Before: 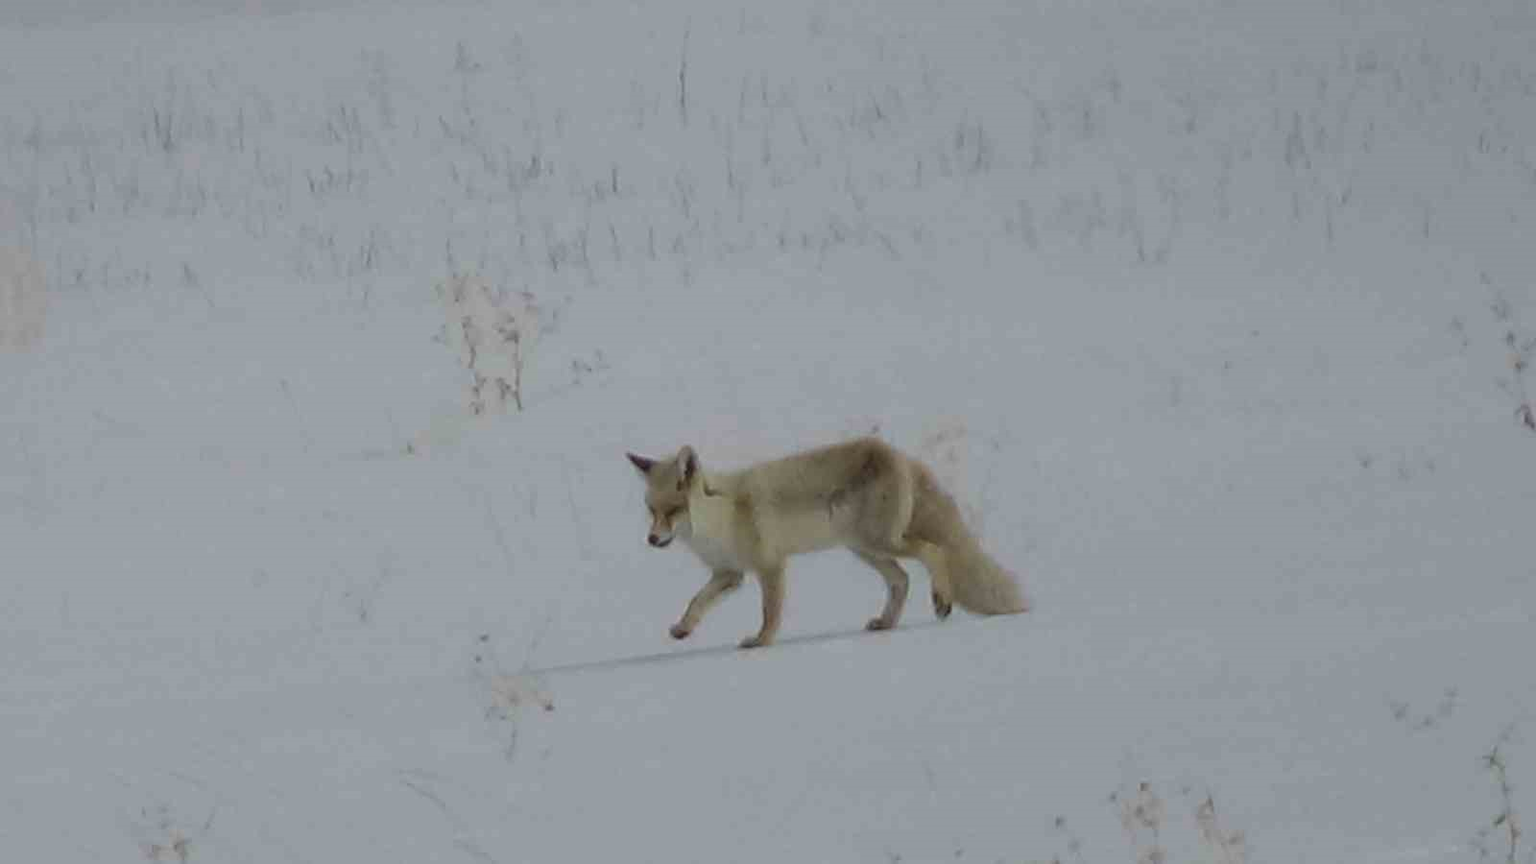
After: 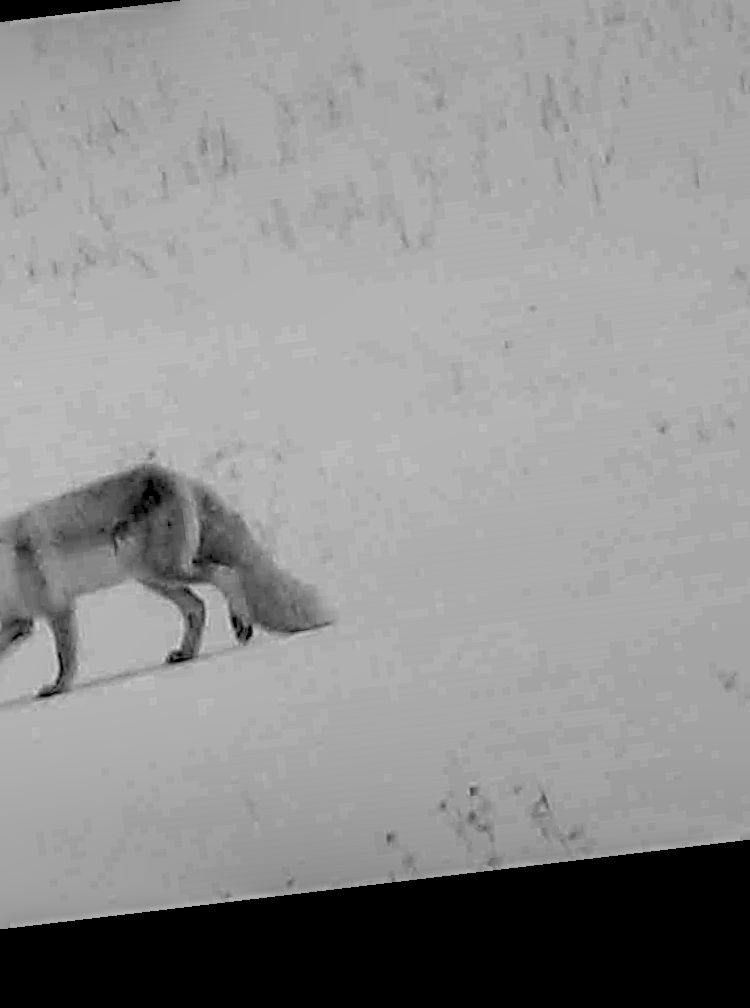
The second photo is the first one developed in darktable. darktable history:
sharpen: radius 4
rgb levels: levels [[0.027, 0.429, 0.996], [0, 0.5, 1], [0, 0.5, 1]]
local contrast: highlights 19%, detail 186%
crop: left 47.628%, top 6.643%, right 7.874%
rotate and perspective: rotation -6.83°, automatic cropping off
monochrome: a -6.99, b 35.61, size 1.4
